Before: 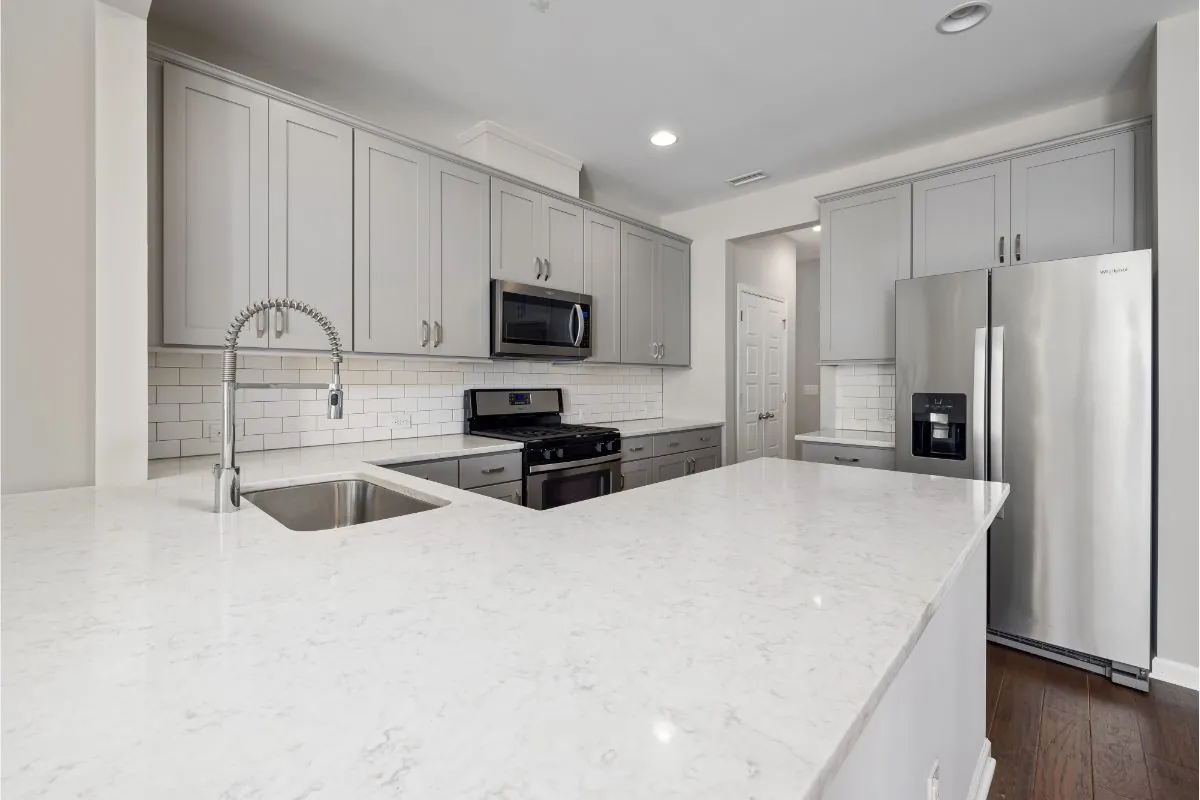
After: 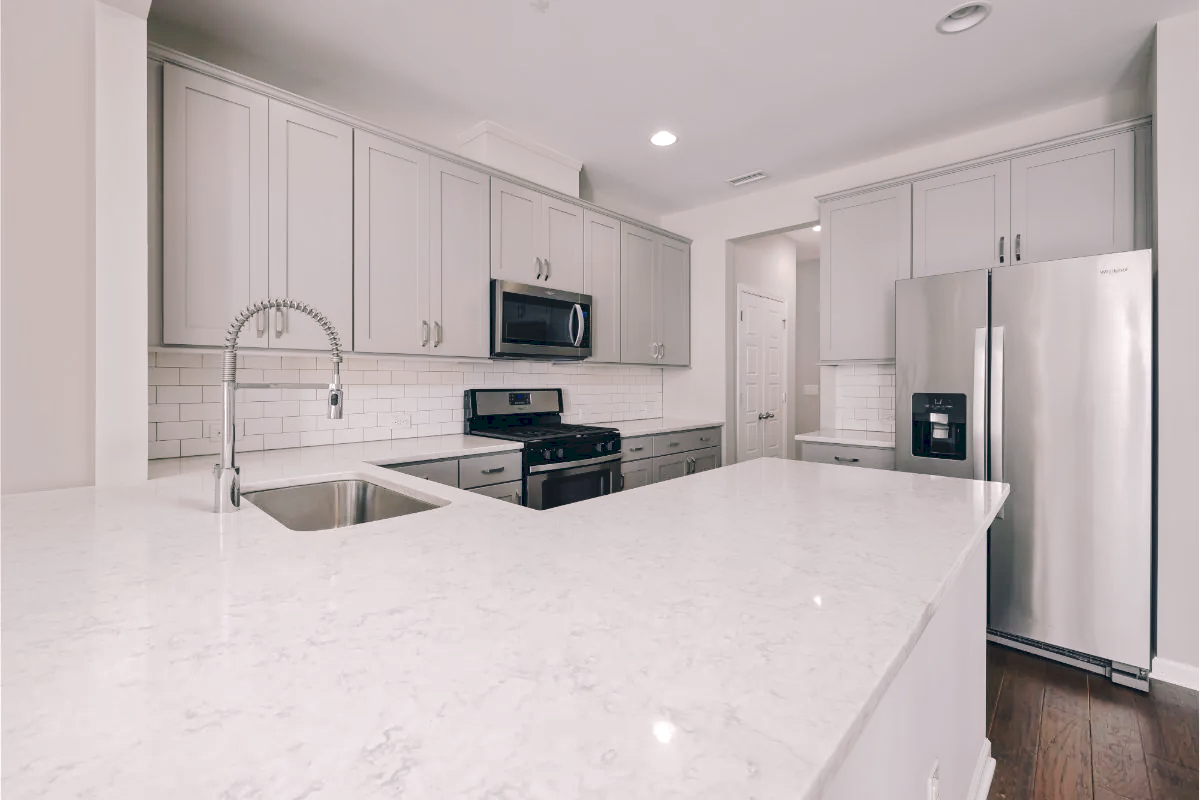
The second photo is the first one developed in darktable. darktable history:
tone curve: curves: ch0 [(0, 0) (0.003, 0.077) (0.011, 0.08) (0.025, 0.083) (0.044, 0.095) (0.069, 0.106) (0.1, 0.12) (0.136, 0.144) (0.177, 0.185) (0.224, 0.231) (0.277, 0.297) (0.335, 0.382) (0.399, 0.471) (0.468, 0.553) (0.543, 0.623) (0.623, 0.689) (0.709, 0.75) (0.801, 0.81) (0.898, 0.873) (1, 1)], preserve colors none
color look up table: target L [96.37, 91.09, 89.8, 91.62, 87.9, 88.17, 72.41, 57.77, 61.78, 52.65, 32.8, 29.77, 201.65, 105.79, 75, 69.51, 63, 64.1, 58.1, 50.46, 46.76, 46.95, 40.43, 30.76, 23.89, 24.52, 91.8, 80.44, 64, 68.86, 65.18, 57.95, 65.03, 54.26, 50.21, 40.7, 36.07, 36.37, 25.09, 24.13, 8.657, 0.663, 92.46, 84.46, 74.71, 57.17, 44.3, 38.69, 29.19], target a [-5.08, -7.644, -19.38, -7.938, -23.31, -29.49, -2.192, -52.26, -30.59, -28.88, -26.26, -20.29, 0, 0.001, 4.623, 43.24, 52.63, 14.25, 69.3, 40.93, 72.16, 22.39, 55.05, 5.406, 39.89, 21.98, 11.08, 36.67, 28.33, 66, 13.11, 3.52, 44.71, 29.03, 61.12, 58.41, 11.86, 35.9, 2.068, 24.56, 20.47, 0.748, -29.44, -23.17, 1.48, -22.33, -15.6, -20.42, -8.576], target b [18.52, 0.544, 36.88, 56.88, 22.59, 10.26, 1.817, 31.81, 3.221, 32.62, 17.18, 11.27, -0.001, -0.004, 67.07, 22.55, 56.85, 33.01, 64.3, 29.44, 25.72, 48.03, 43.85, 1.635, 10.52, 30.74, -2.009, -16.46, -5.146, -33.49, -45.96, 0.596, -43.75, -30.52, 4.296, -14.22, -58.69, -56.18, -24.72, -44.67, -39.56, -12.86, -11.39, -18.1, -24.35, -15.61, -32.71, -6.363, -18.89], num patches 49
